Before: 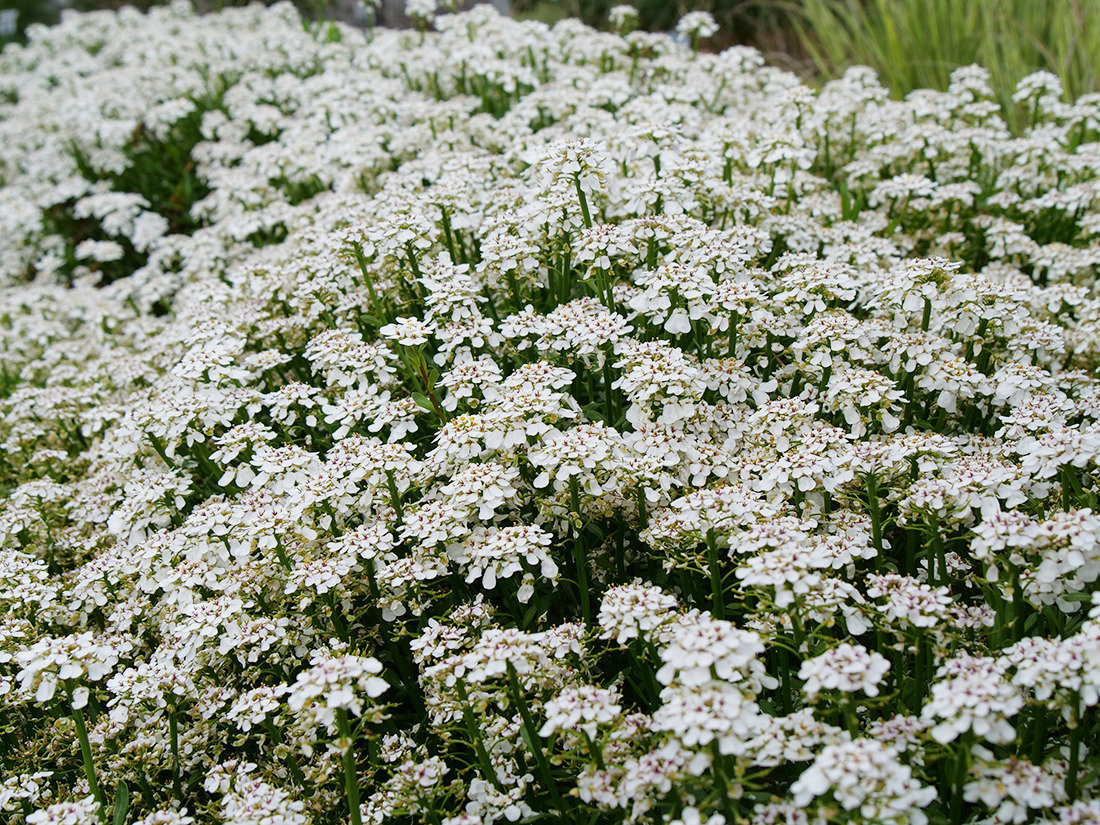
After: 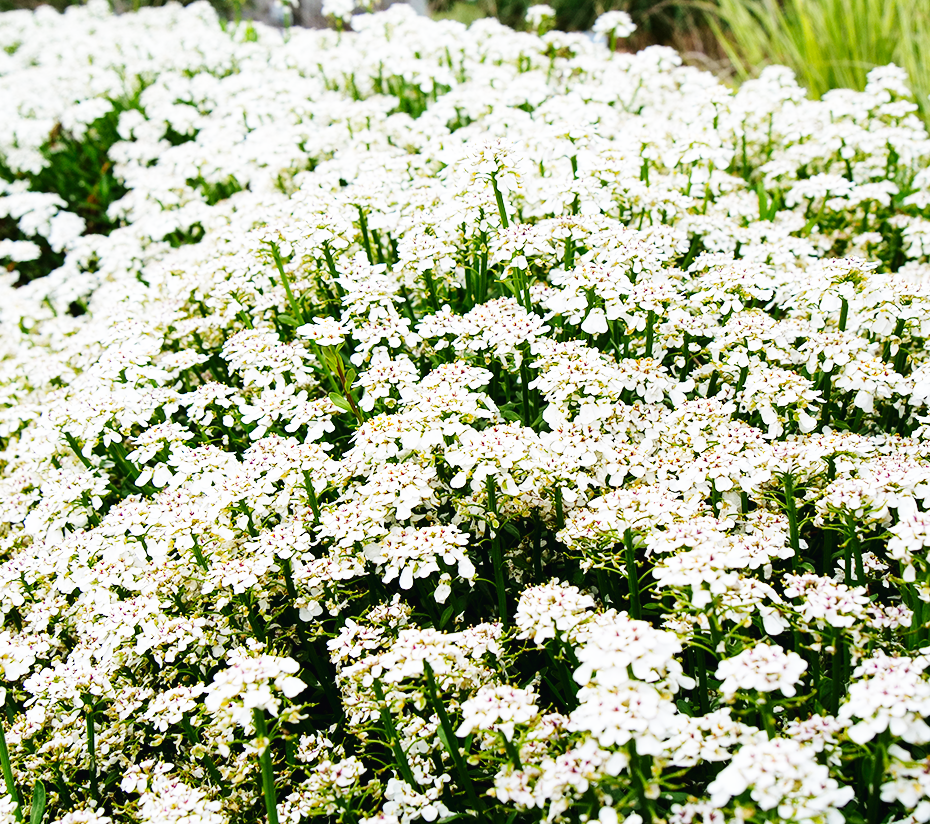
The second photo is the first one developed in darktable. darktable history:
base curve: curves: ch0 [(0, 0.003) (0.001, 0.002) (0.006, 0.004) (0.02, 0.022) (0.048, 0.086) (0.094, 0.234) (0.162, 0.431) (0.258, 0.629) (0.385, 0.8) (0.548, 0.918) (0.751, 0.988) (1, 1)], preserve colors none
crop: left 7.593%, right 7.816%
tone equalizer: on, module defaults
